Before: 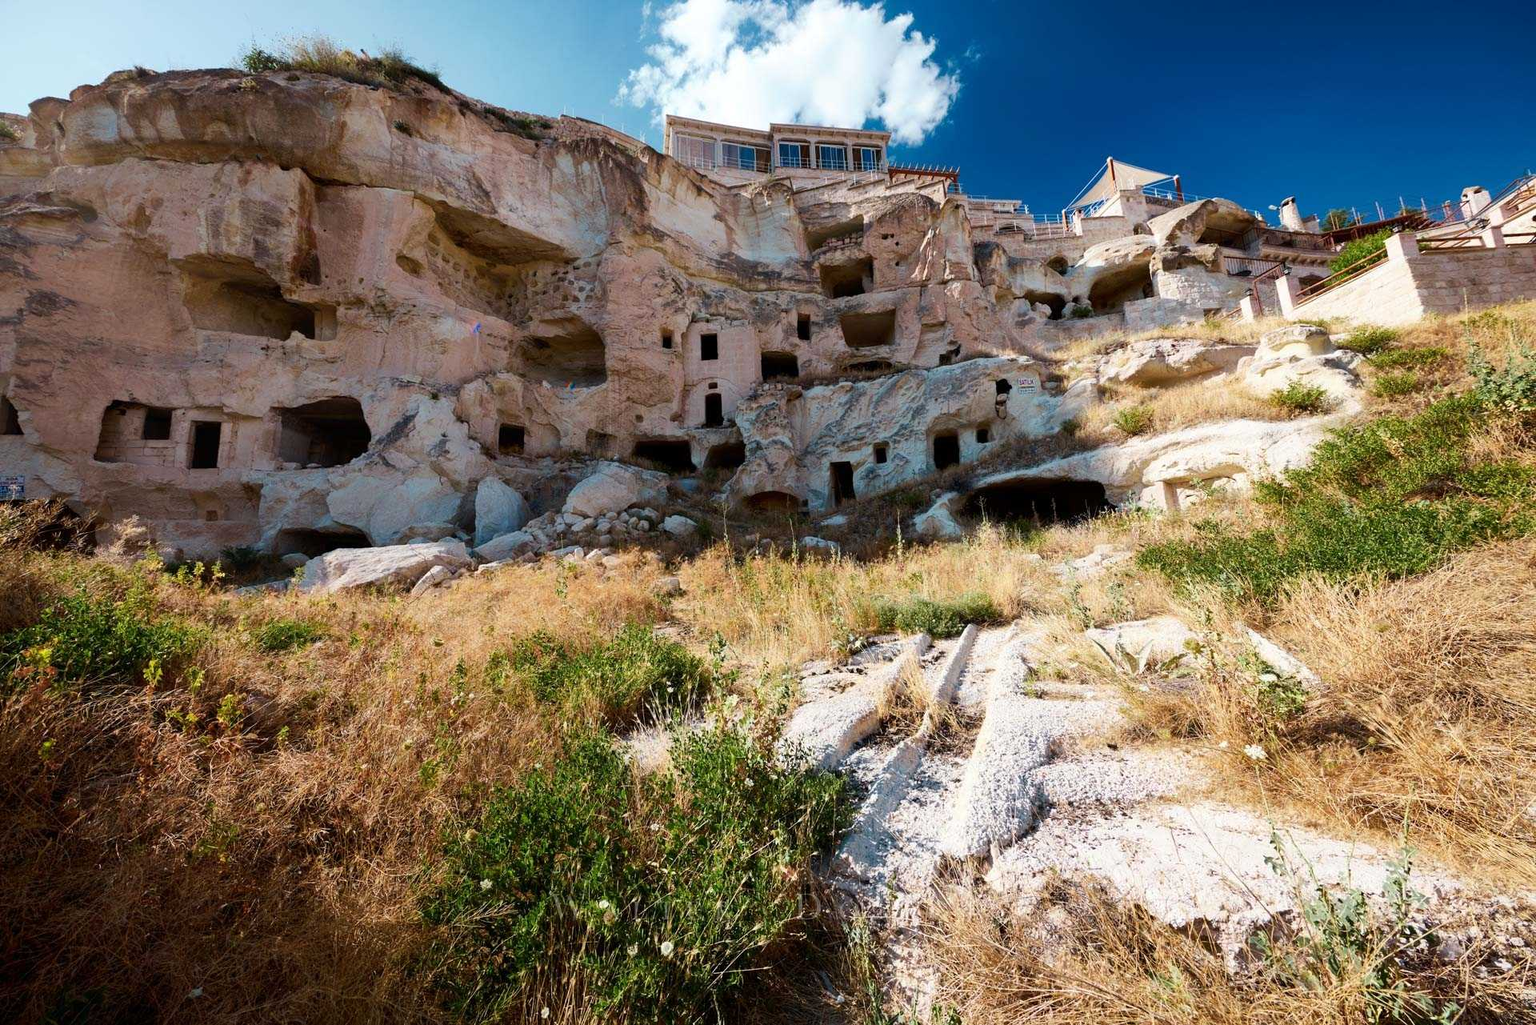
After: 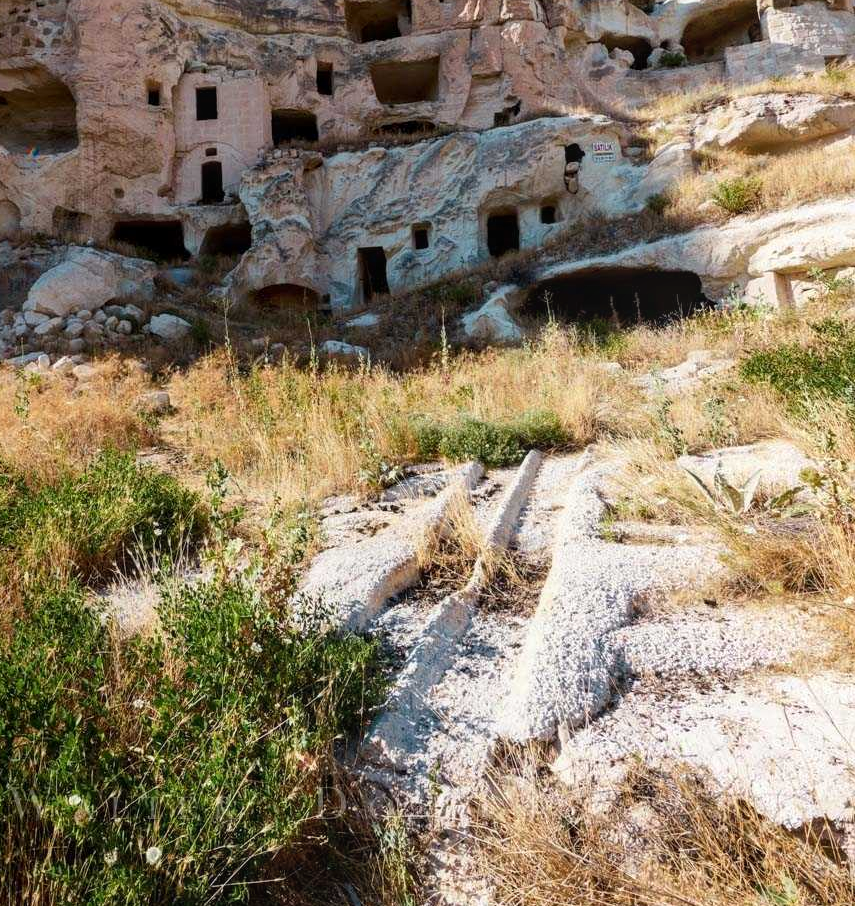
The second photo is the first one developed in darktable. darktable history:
local contrast: detail 113%
crop: left 35.455%, top 25.786%, right 19.994%, bottom 3.413%
